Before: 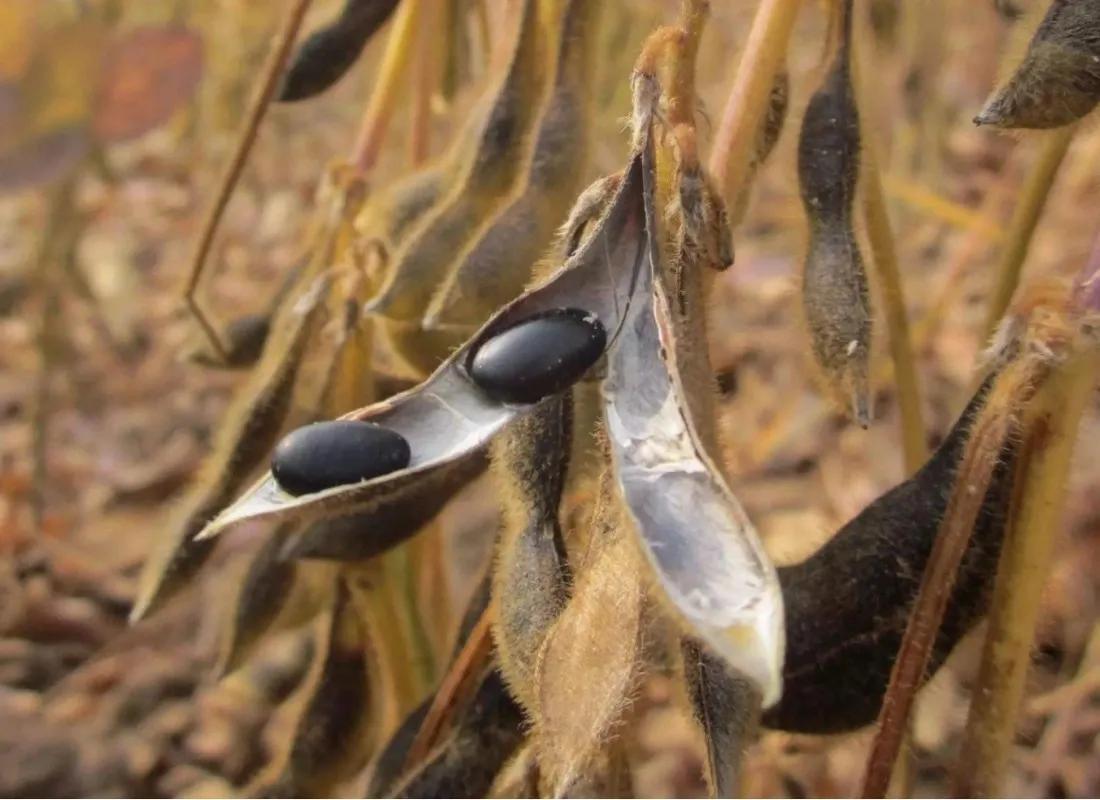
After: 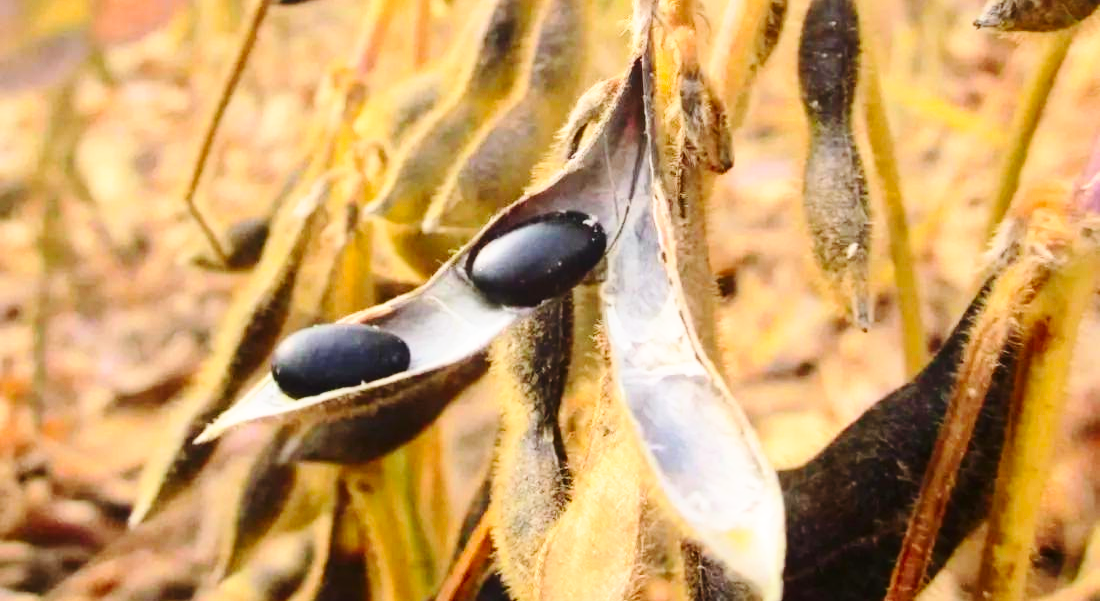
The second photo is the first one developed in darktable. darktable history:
crop and rotate: top 12.355%, bottom 12.52%
contrast brightness saturation: contrast 0.228, brightness 0.102, saturation 0.292
base curve: curves: ch0 [(0, 0) (0.028, 0.03) (0.121, 0.232) (0.46, 0.748) (0.859, 0.968) (1, 1)], preserve colors none
